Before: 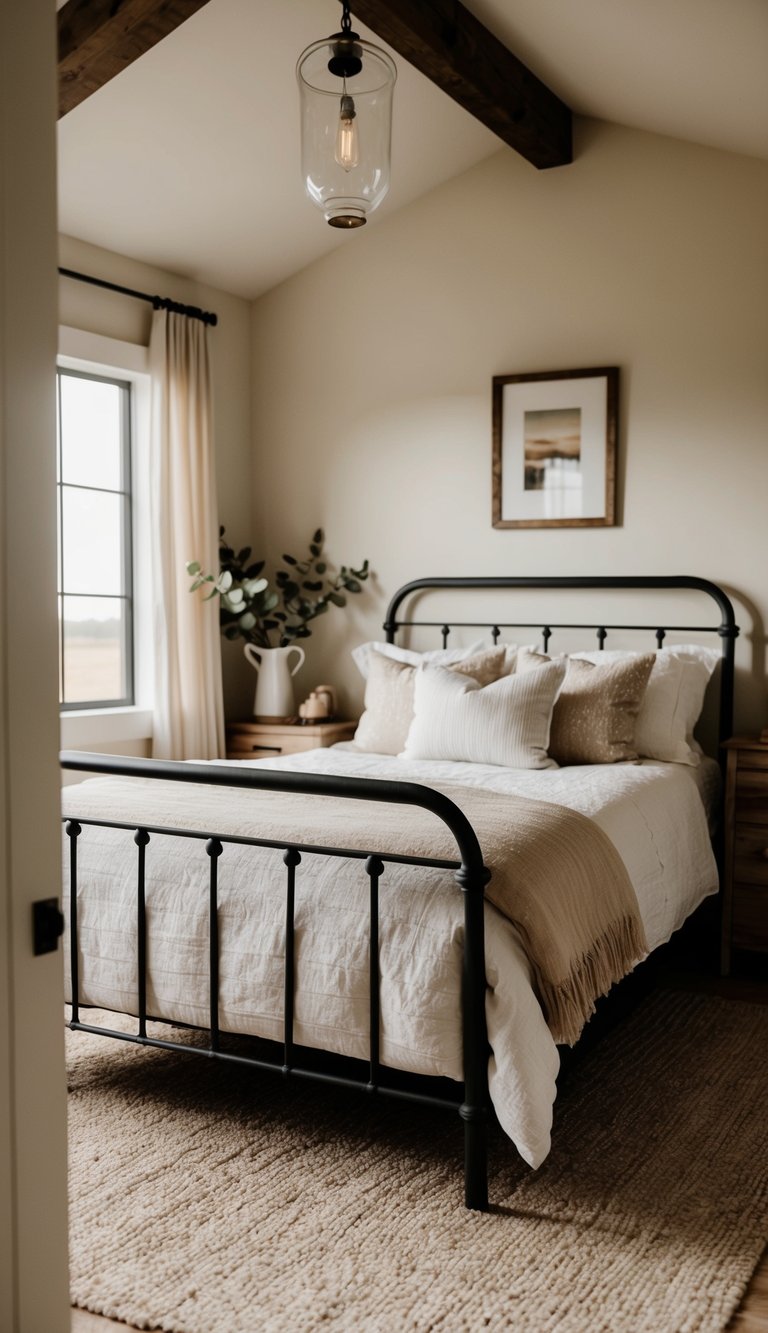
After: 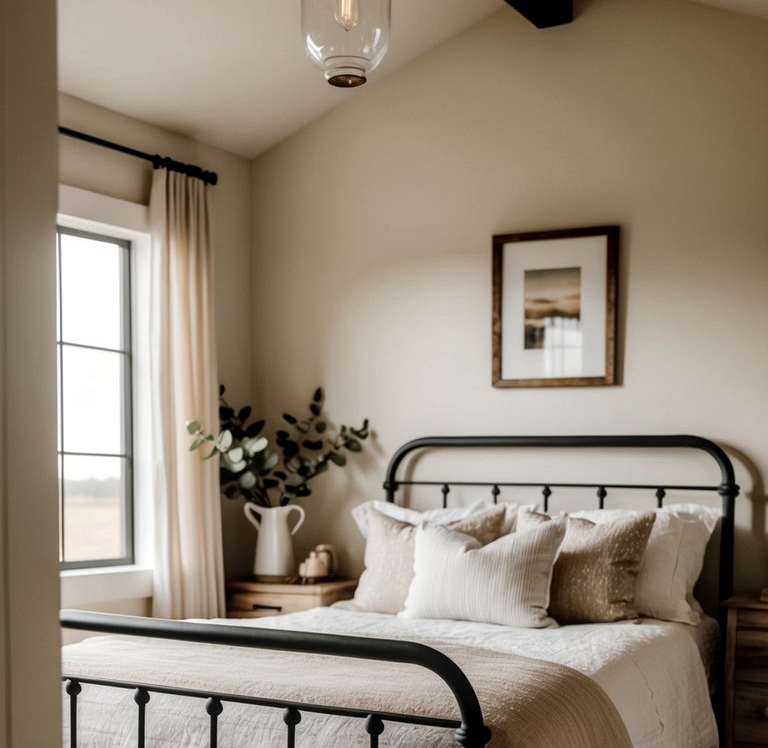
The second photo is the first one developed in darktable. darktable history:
crop and rotate: top 10.605%, bottom 33.274%
local contrast: detail 130%
